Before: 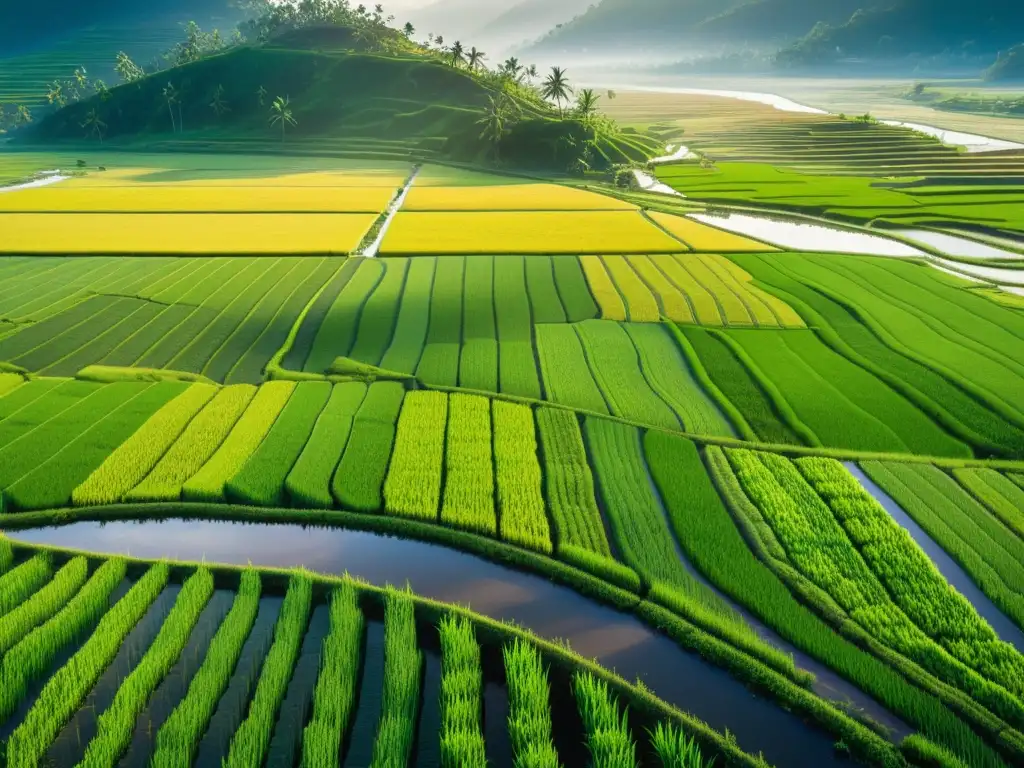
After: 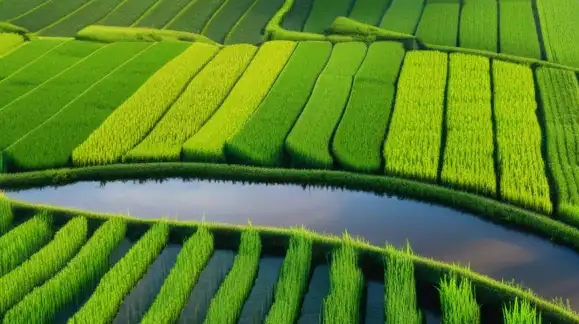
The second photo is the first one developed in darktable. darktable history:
crop: top 44.325%, right 43.366%, bottom 12.815%
